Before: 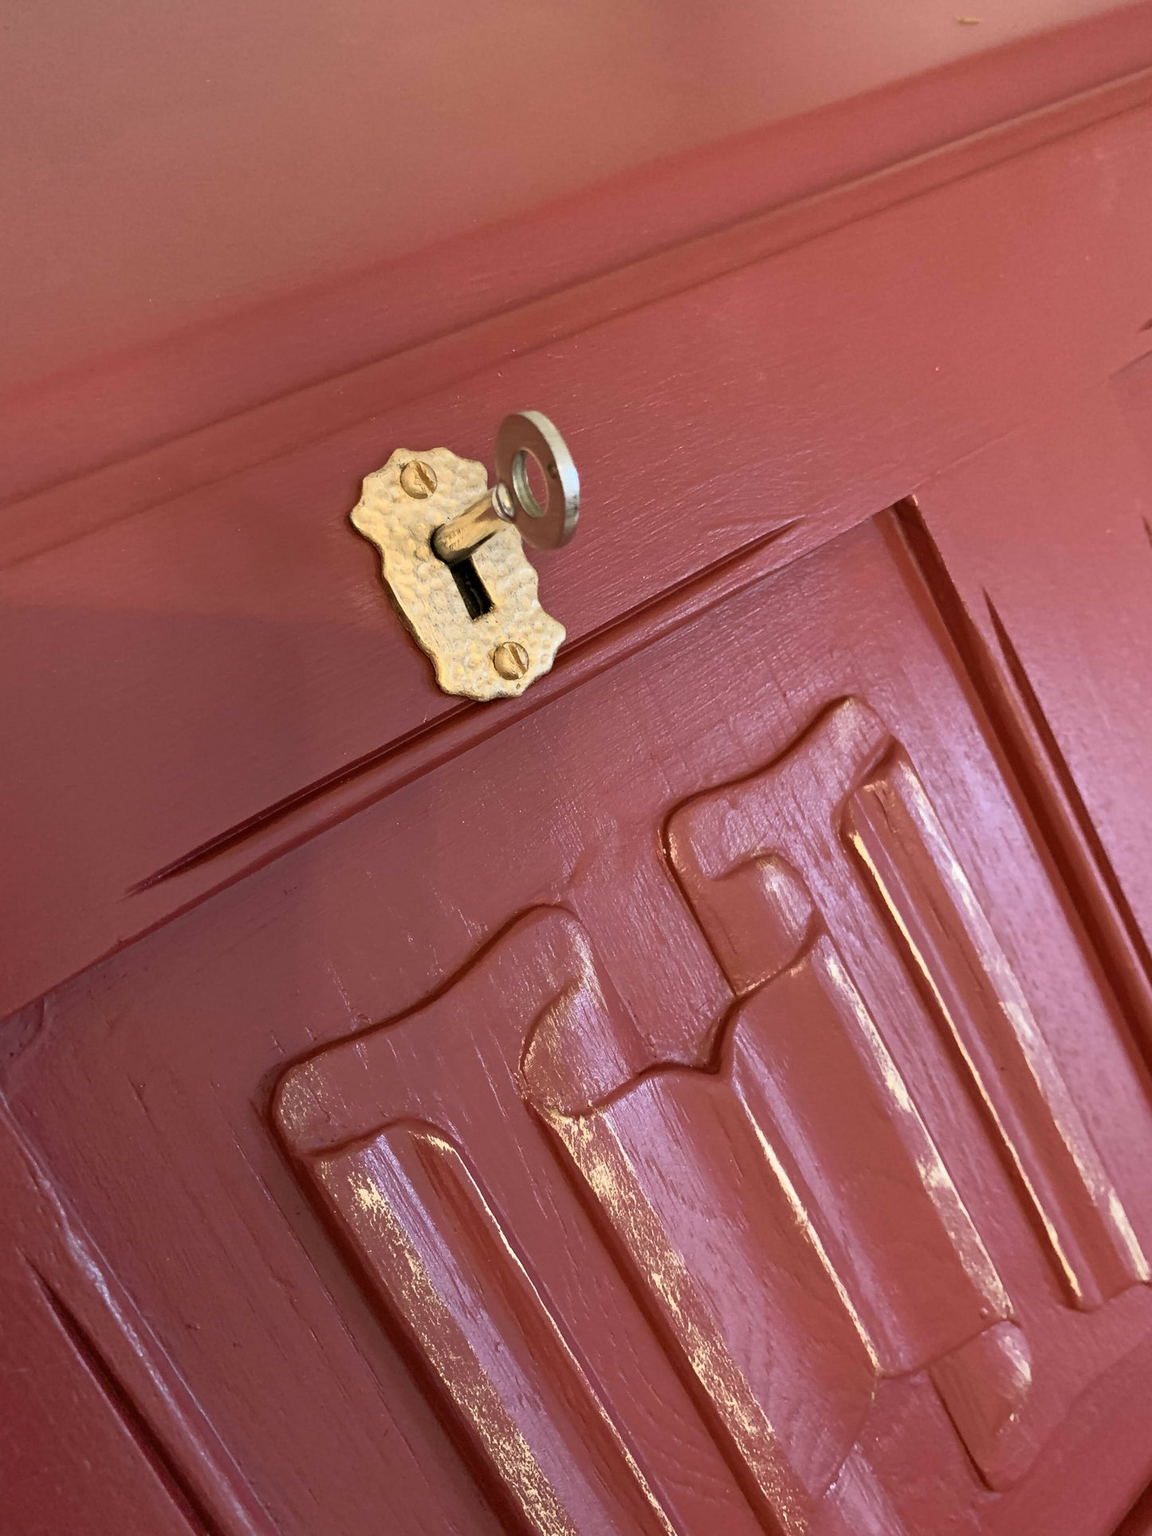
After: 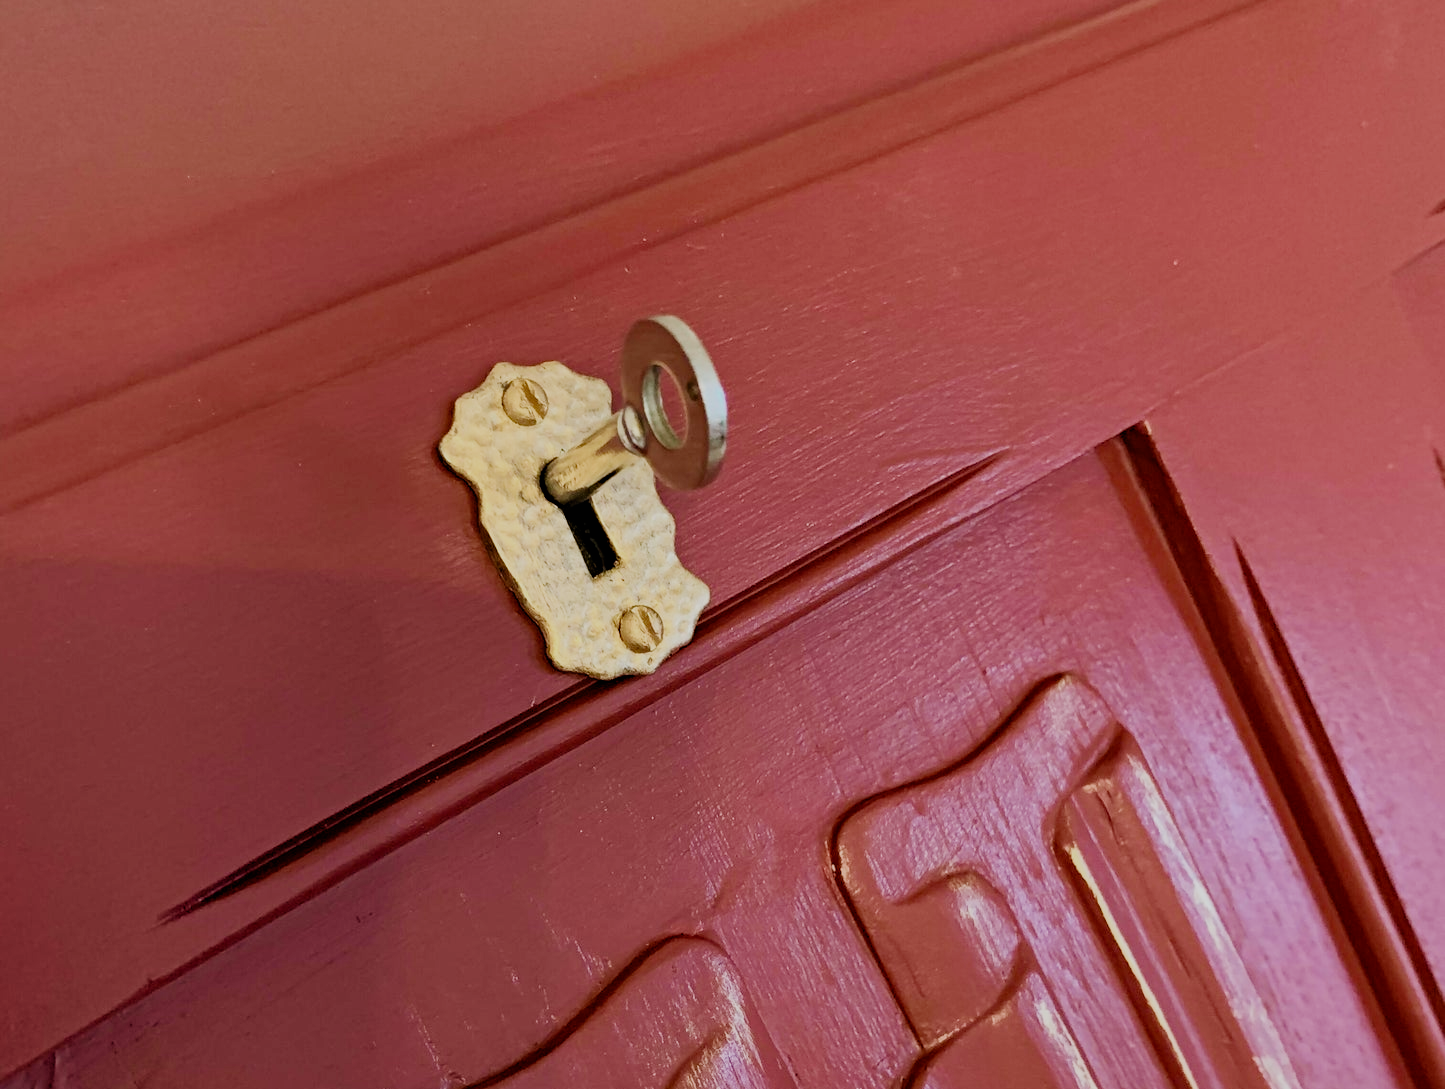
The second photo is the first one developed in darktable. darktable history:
filmic rgb: black relative exposure -7.15 EV, white relative exposure 5.35 EV, threshold 5.96 EV, hardness 3.03, add noise in highlights 0.001, preserve chrominance no, color science v3 (2019), use custom middle-gray values true, contrast in highlights soft, enable highlight reconstruction true
haze removal: compatibility mode true, adaptive false
velvia: on, module defaults
crop and rotate: top 10.427%, bottom 33.029%
